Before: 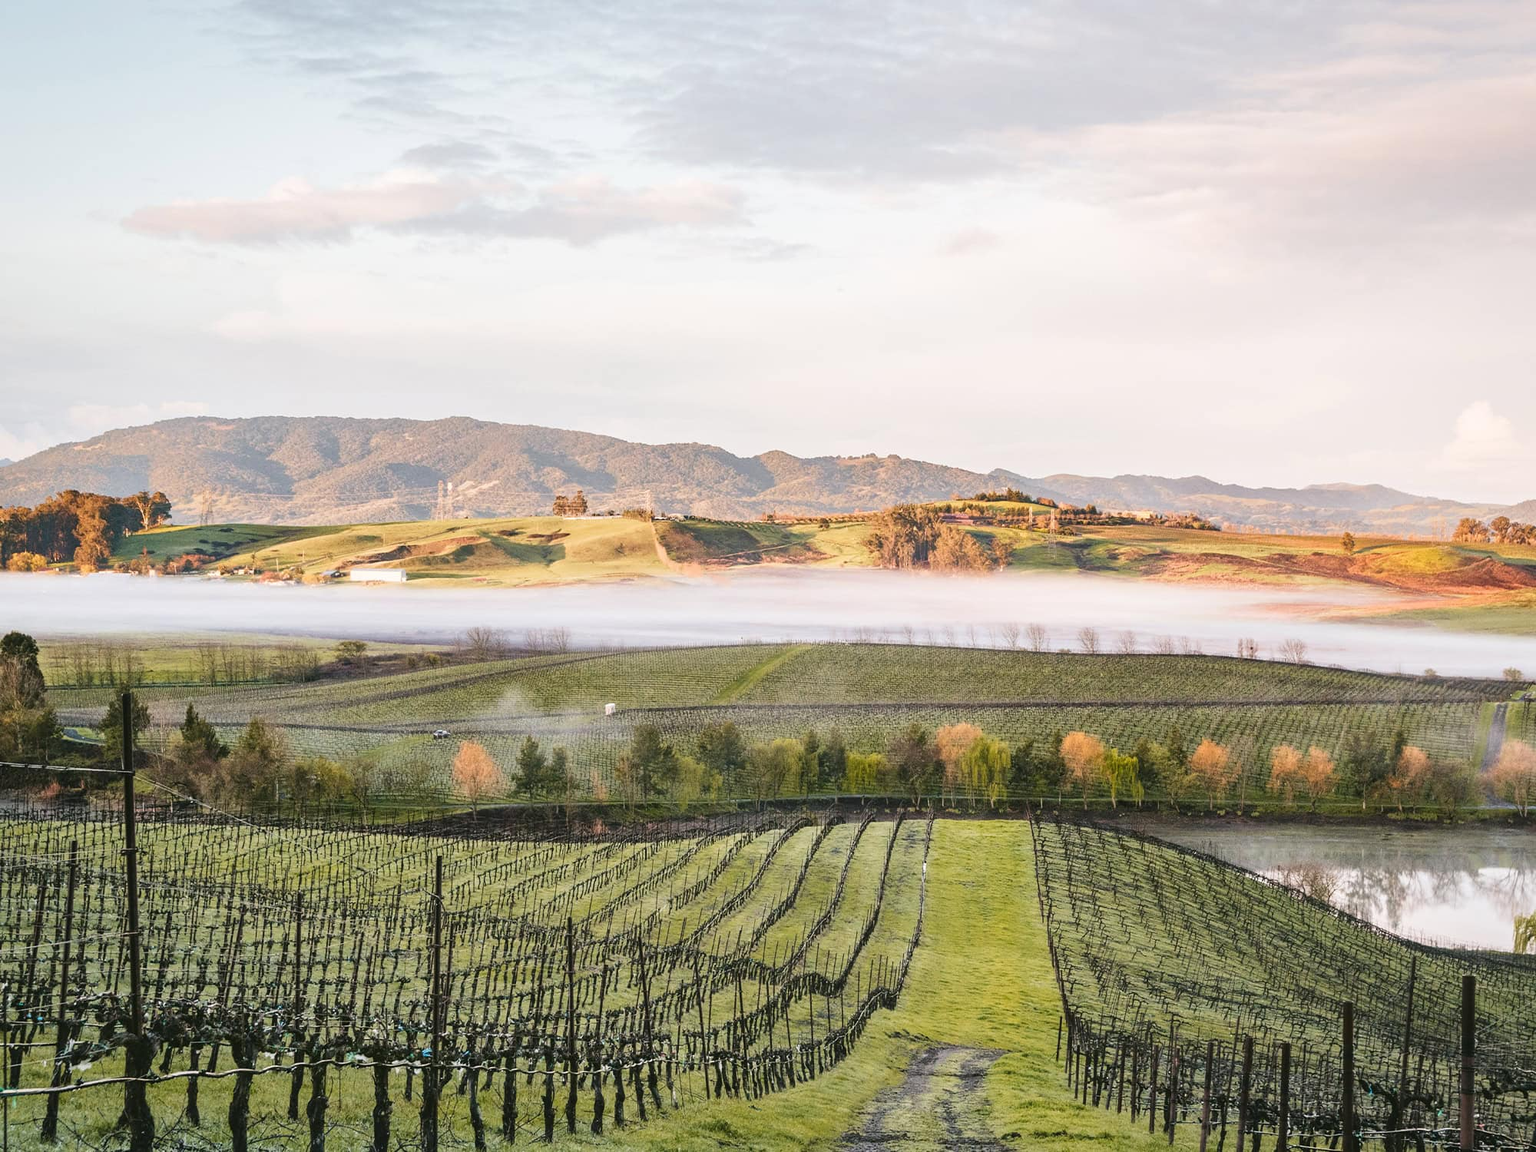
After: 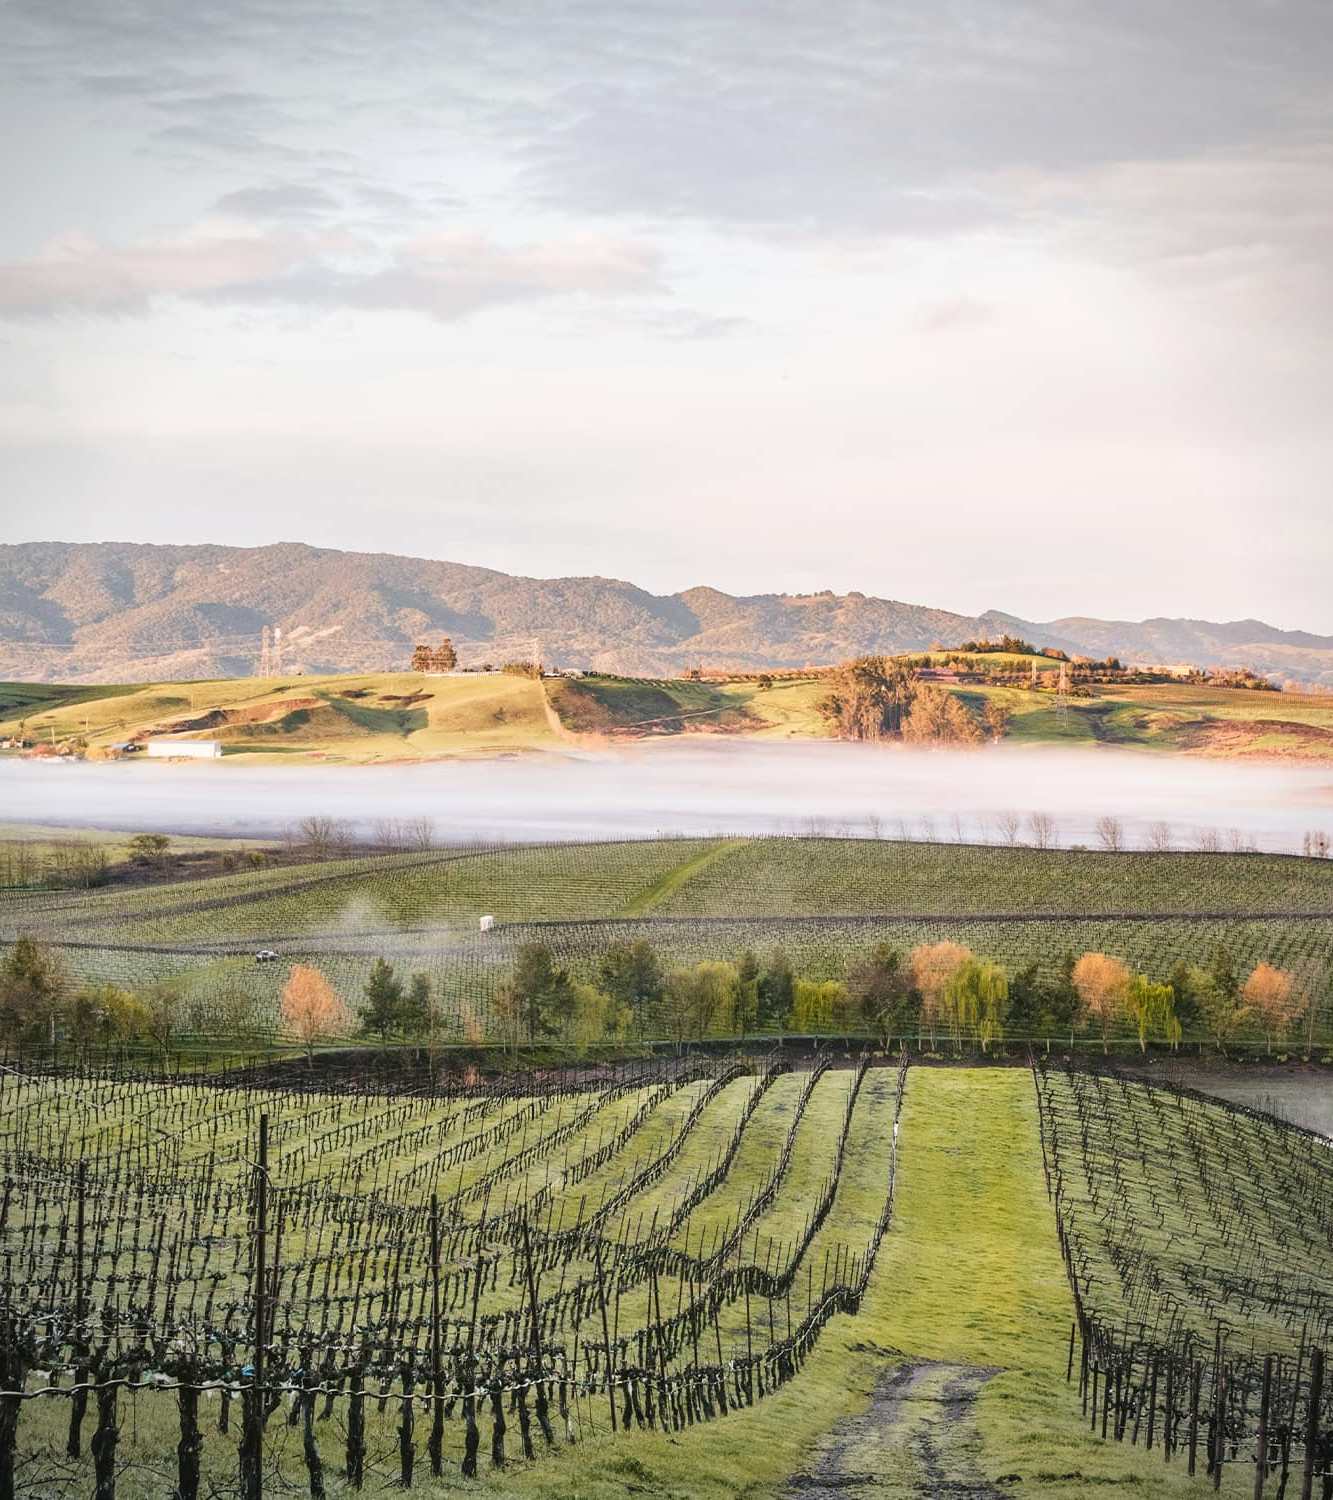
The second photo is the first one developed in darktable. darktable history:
crop: left 15.419%, right 17.914%
vignetting: fall-off radius 60.92%
